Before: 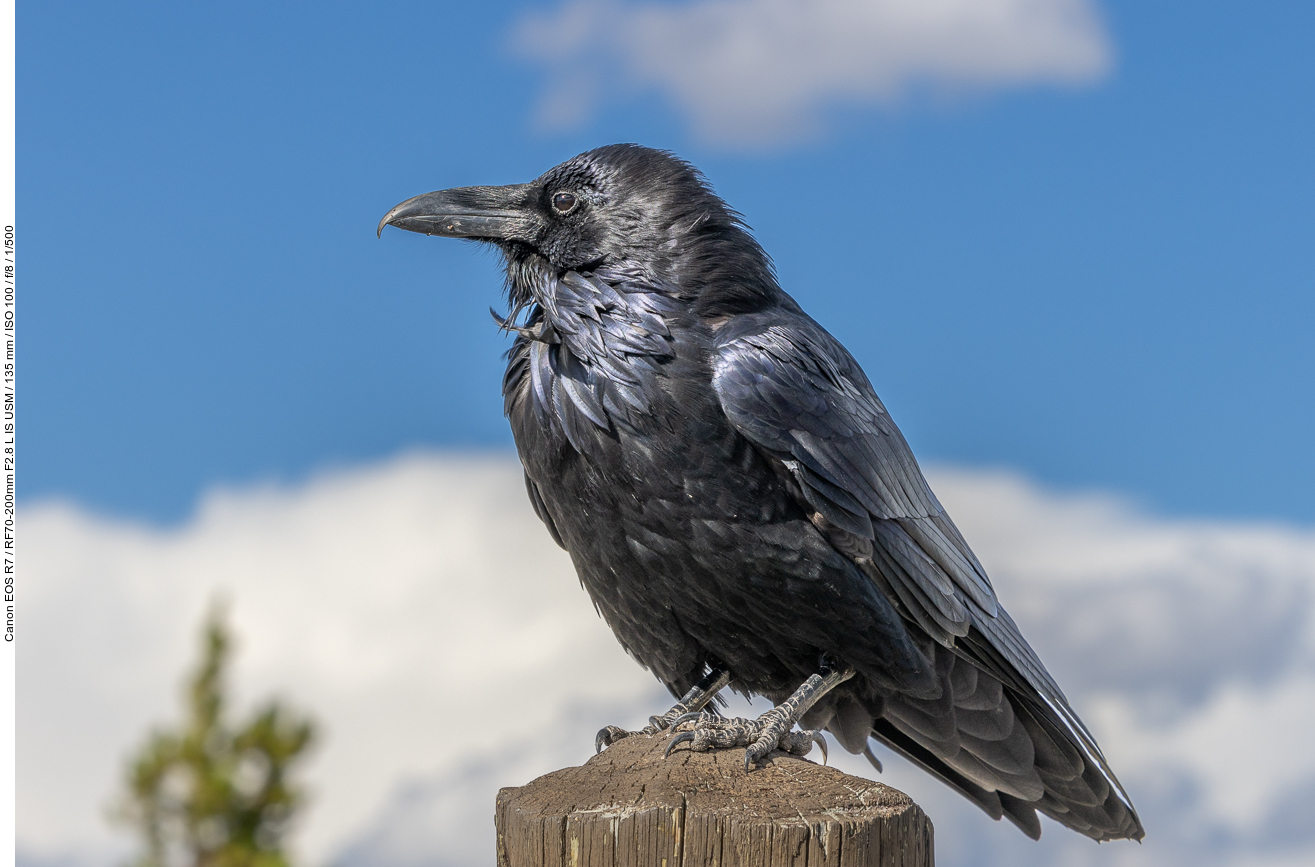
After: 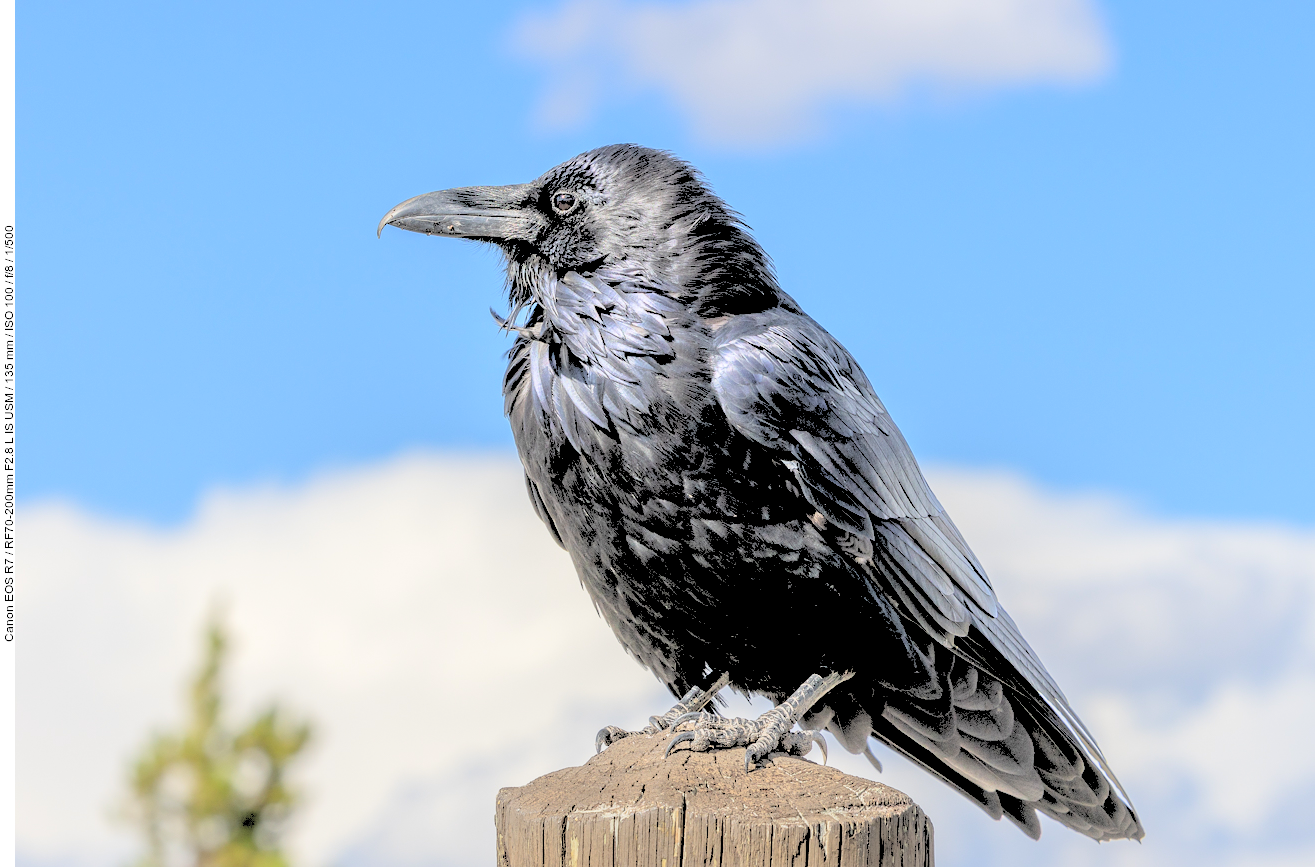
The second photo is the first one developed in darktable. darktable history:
color balance: contrast fulcrum 17.78%
rgb levels: levels [[0.027, 0.429, 0.996], [0, 0.5, 1], [0, 0.5, 1]]
contrast brightness saturation: brightness 0.28
